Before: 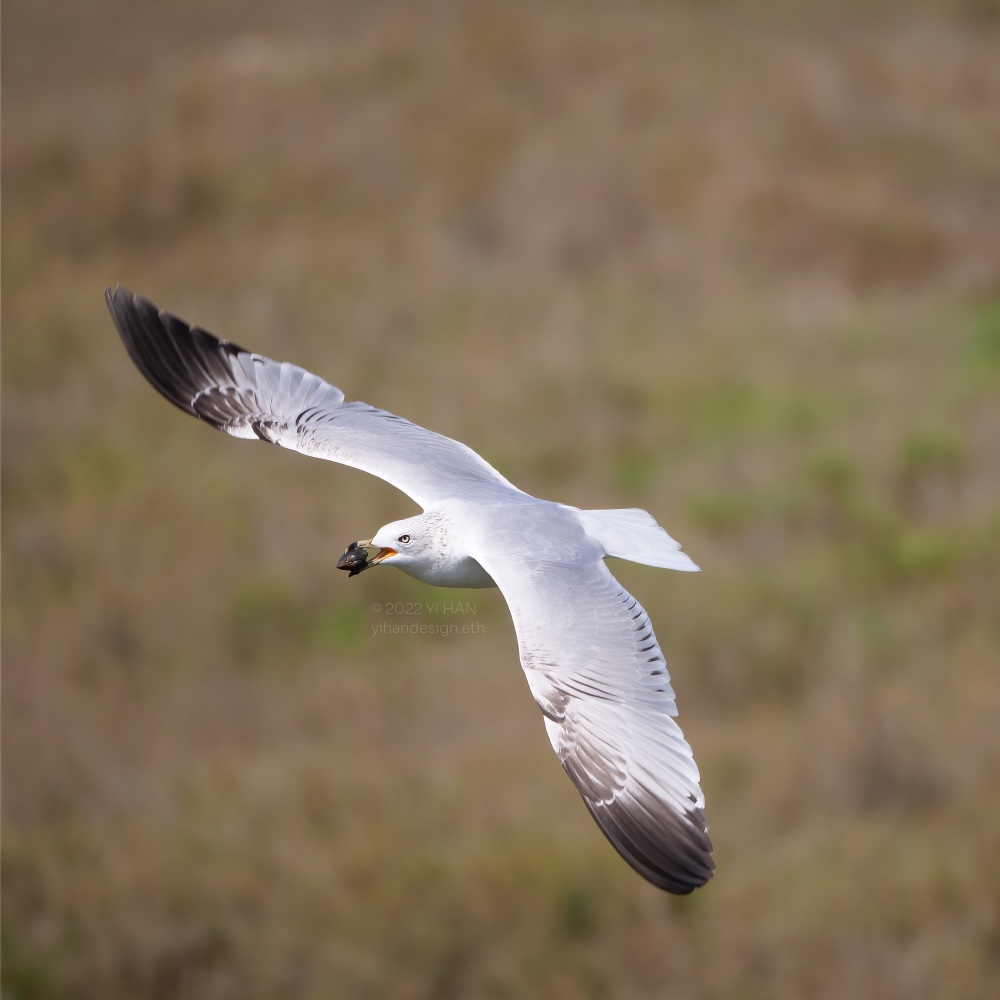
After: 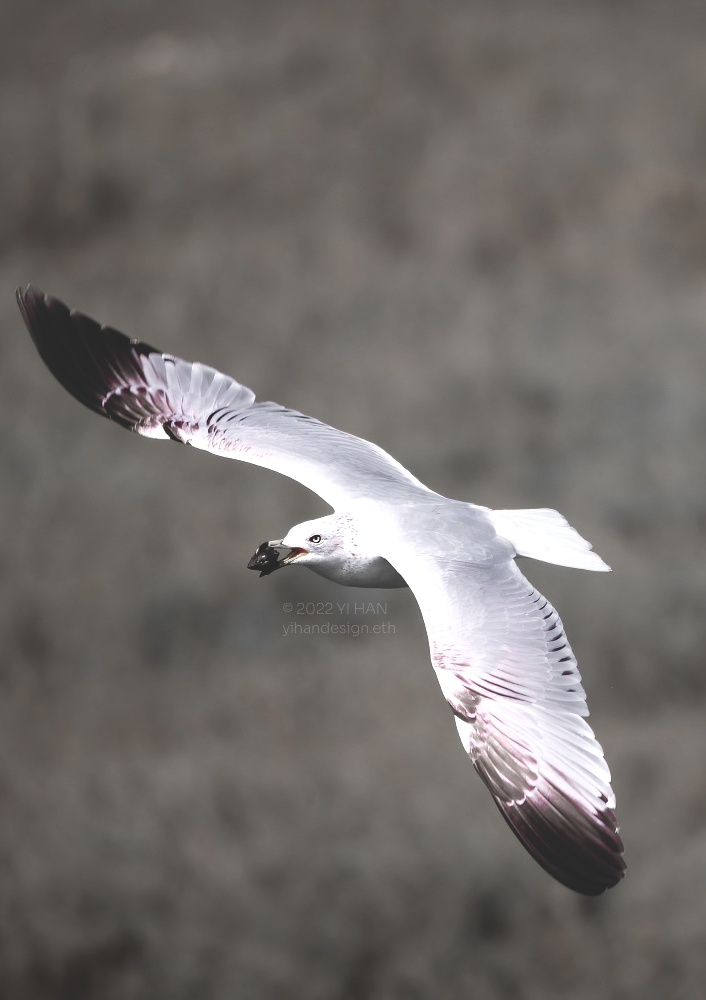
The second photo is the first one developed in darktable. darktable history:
base curve: curves: ch0 [(0, 0.02) (0.083, 0.036) (1, 1)], preserve colors none
exposure: black level correction 0, exposure 0.392 EV, compensate highlight preservation false
color zones: curves: ch0 [(0, 0.278) (0.143, 0.5) (0.286, 0.5) (0.429, 0.5) (0.571, 0.5) (0.714, 0.5) (0.857, 0.5) (1, 0.5)]; ch1 [(0, 1) (0.143, 0.165) (0.286, 0) (0.429, 0) (0.571, 0) (0.714, 0) (0.857, 0.5) (1, 0.5)]; ch2 [(0, 0.508) (0.143, 0.5) (0.286, 0.5) (0.429, 0.5) (0.571, 0.5) (0.714, 0.5) (0.857, 0.5) (1, 0.5)]
crop and rotate: left 8.982%, right 20.397%
